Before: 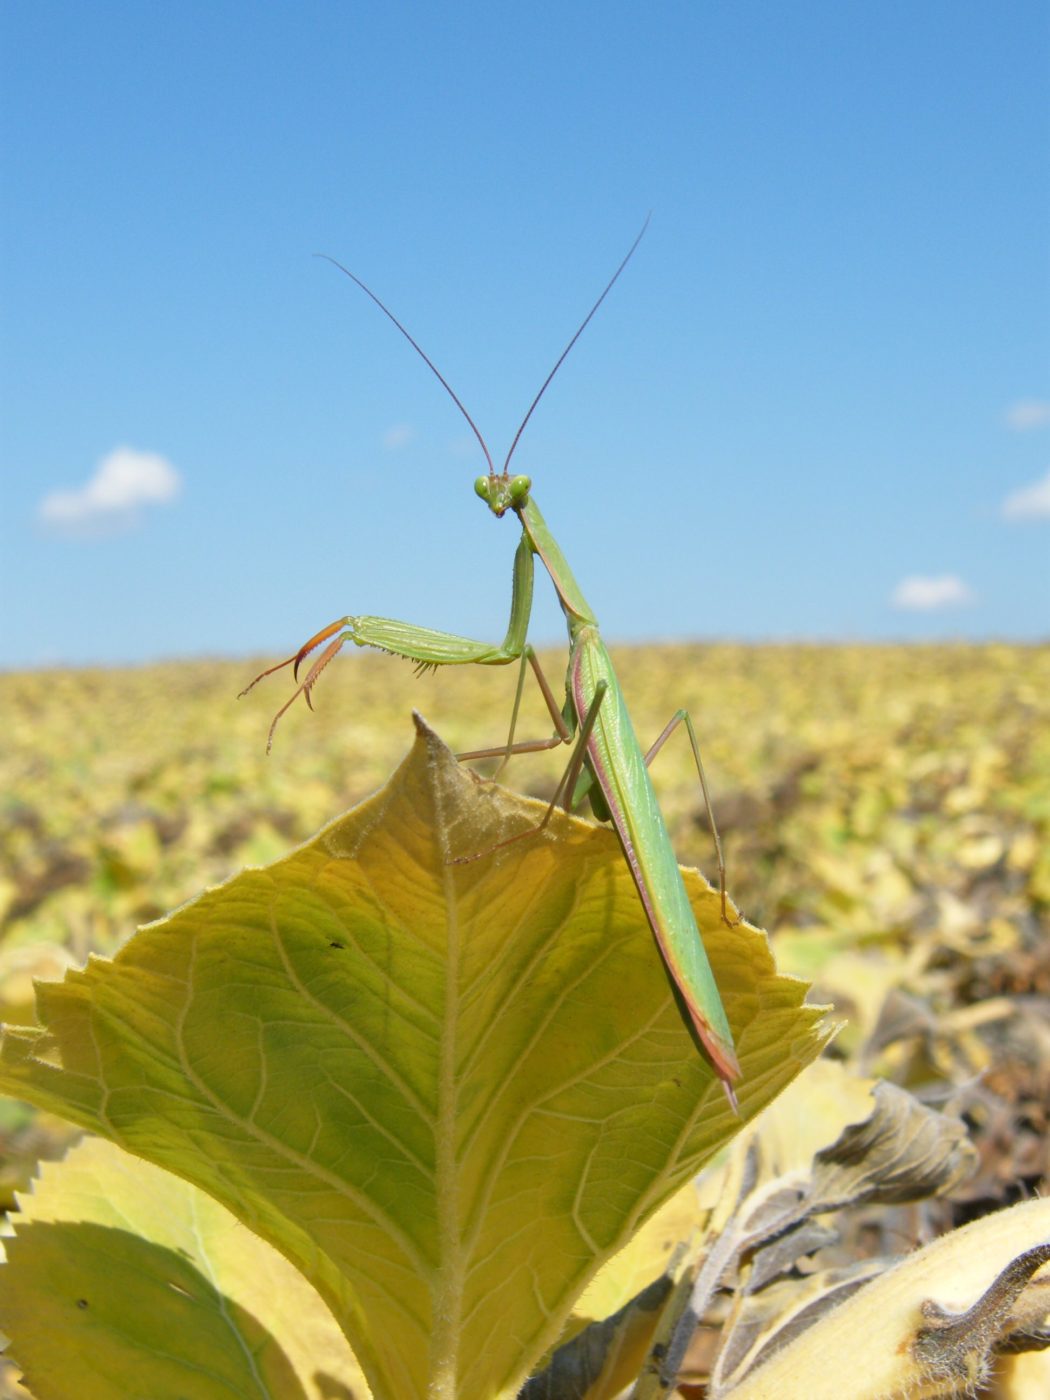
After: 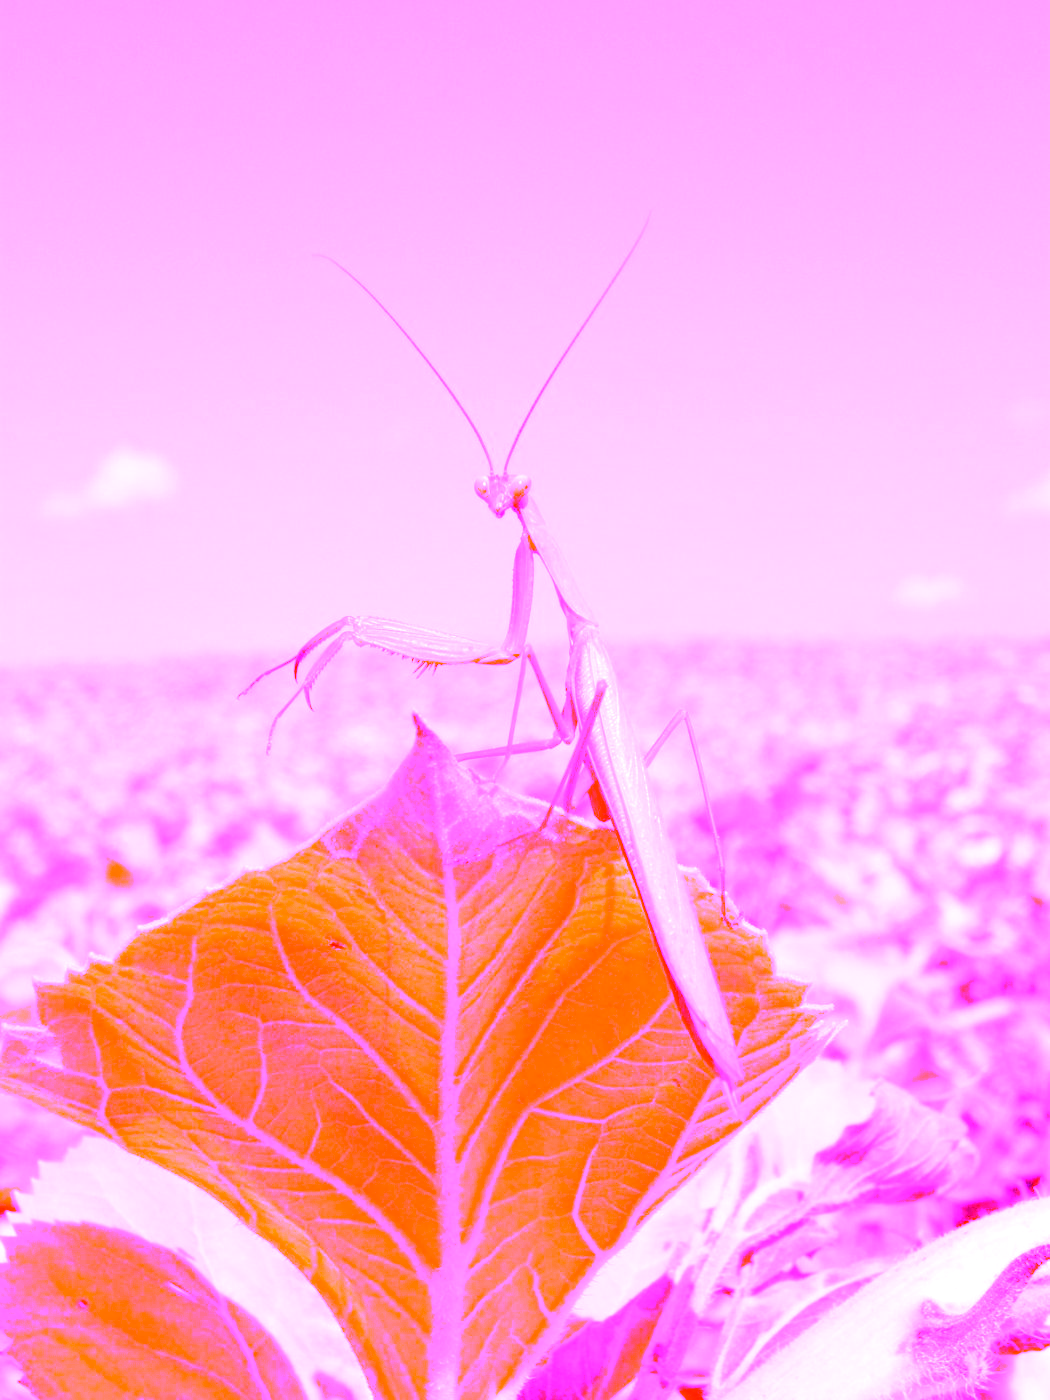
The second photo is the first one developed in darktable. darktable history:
white balance: red 8, blue 8
exposure: black level correction 0.009, exposure 0.119 EV, compensate highlight preservation false
